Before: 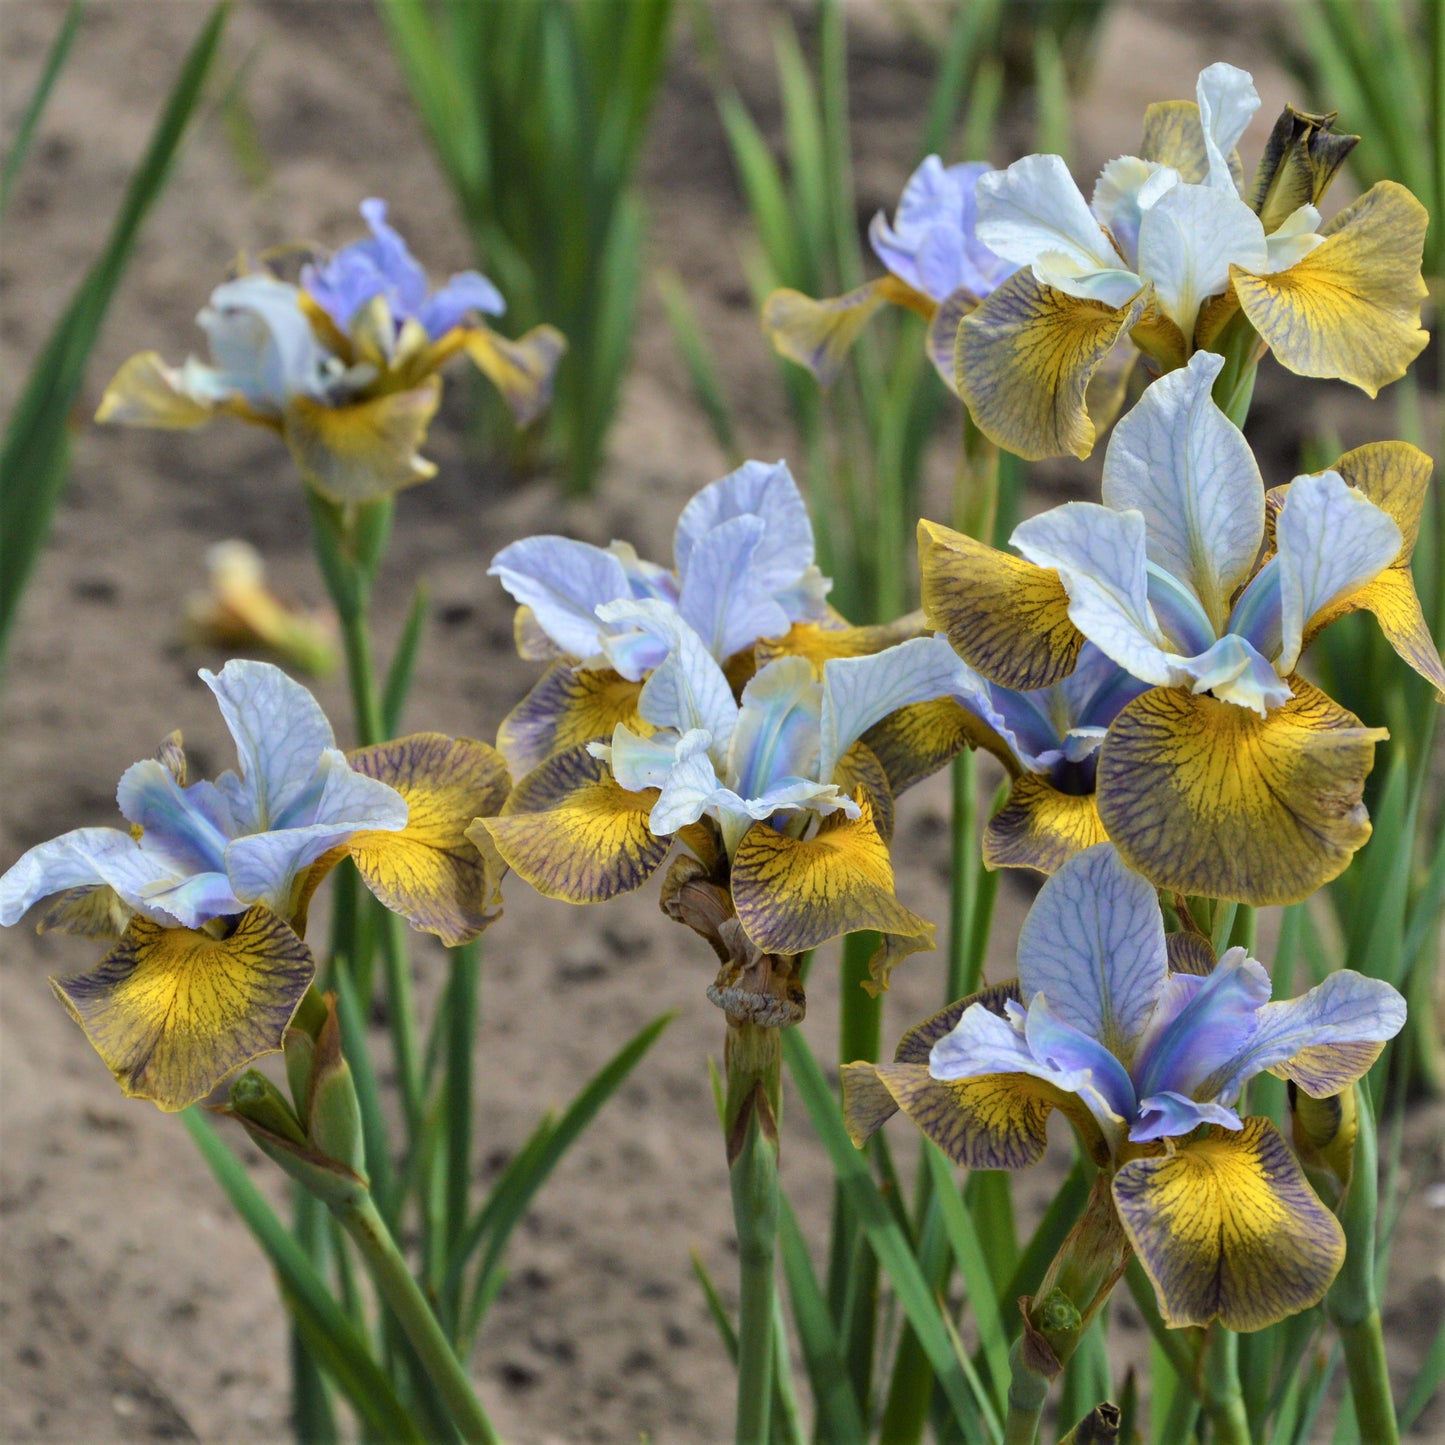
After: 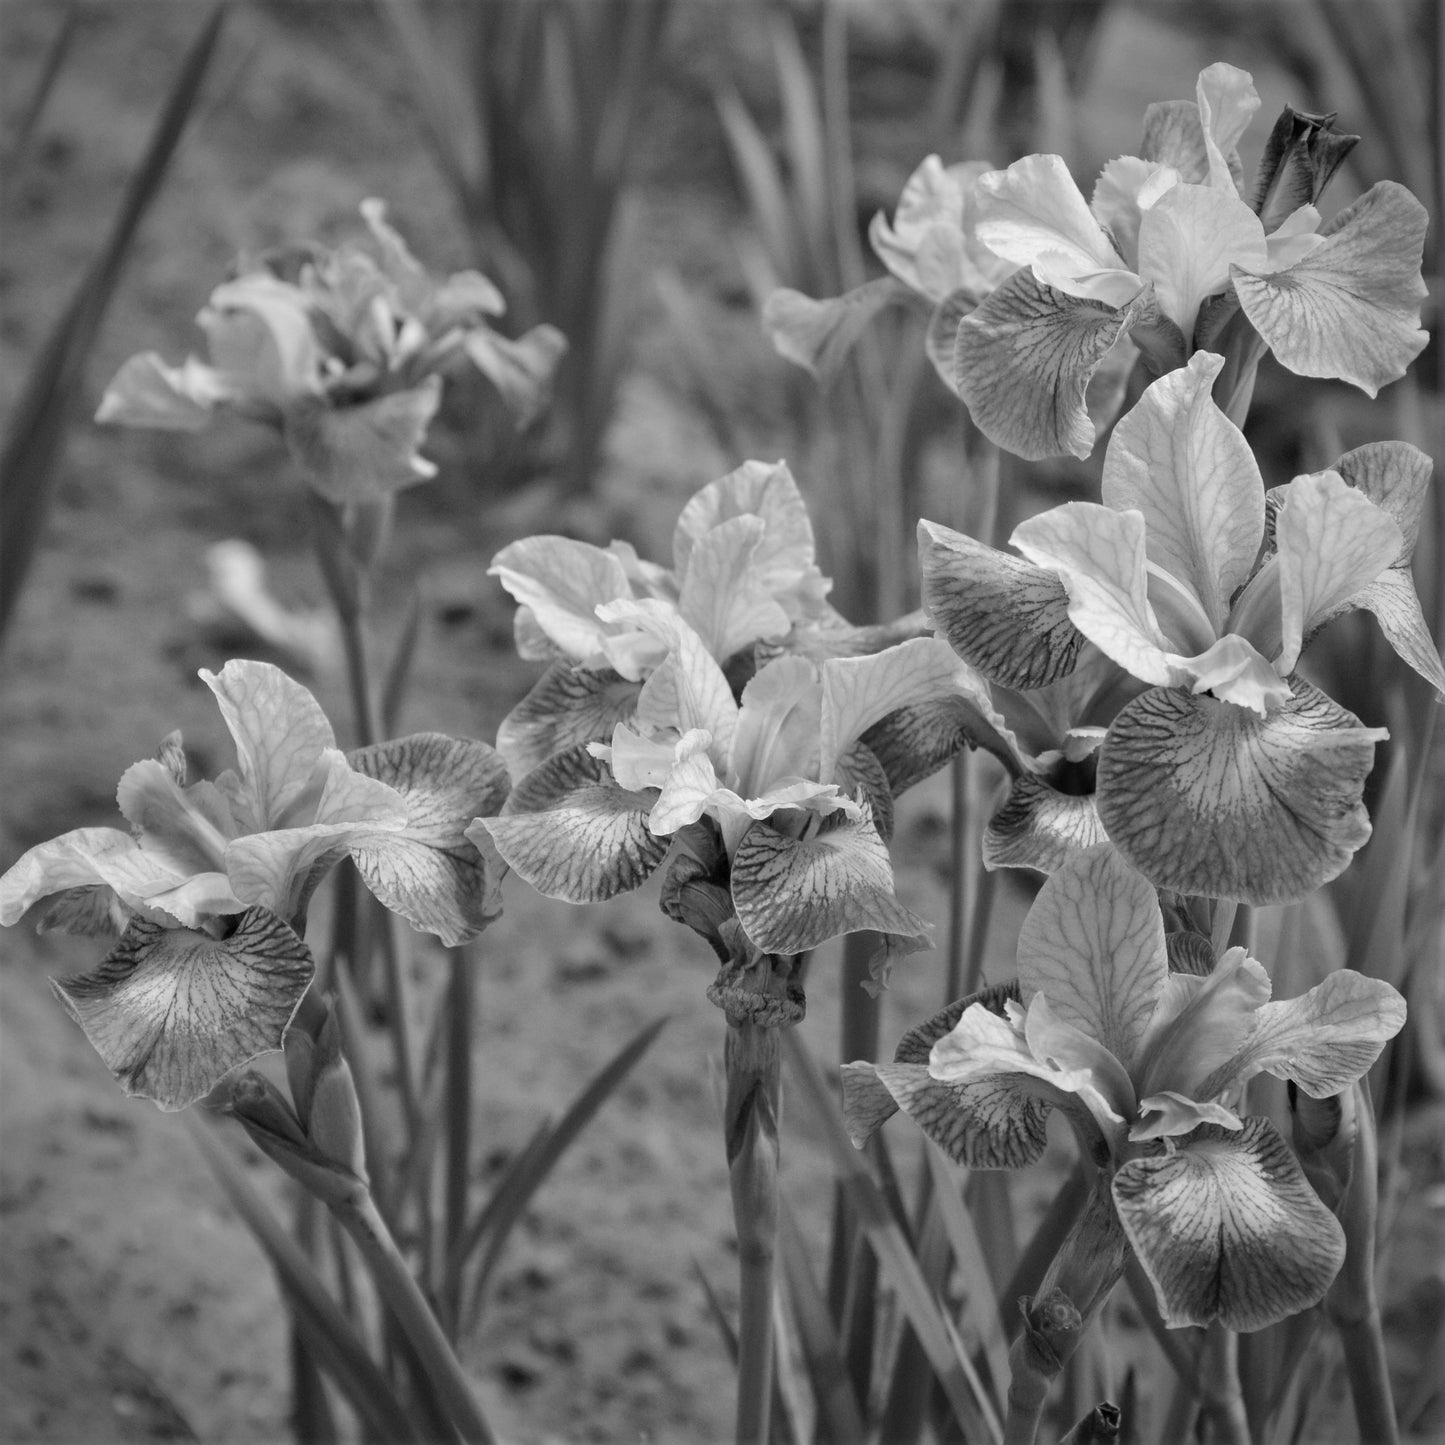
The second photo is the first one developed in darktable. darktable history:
monochrome: on, module defaults
vignetting: automatic ratio true
